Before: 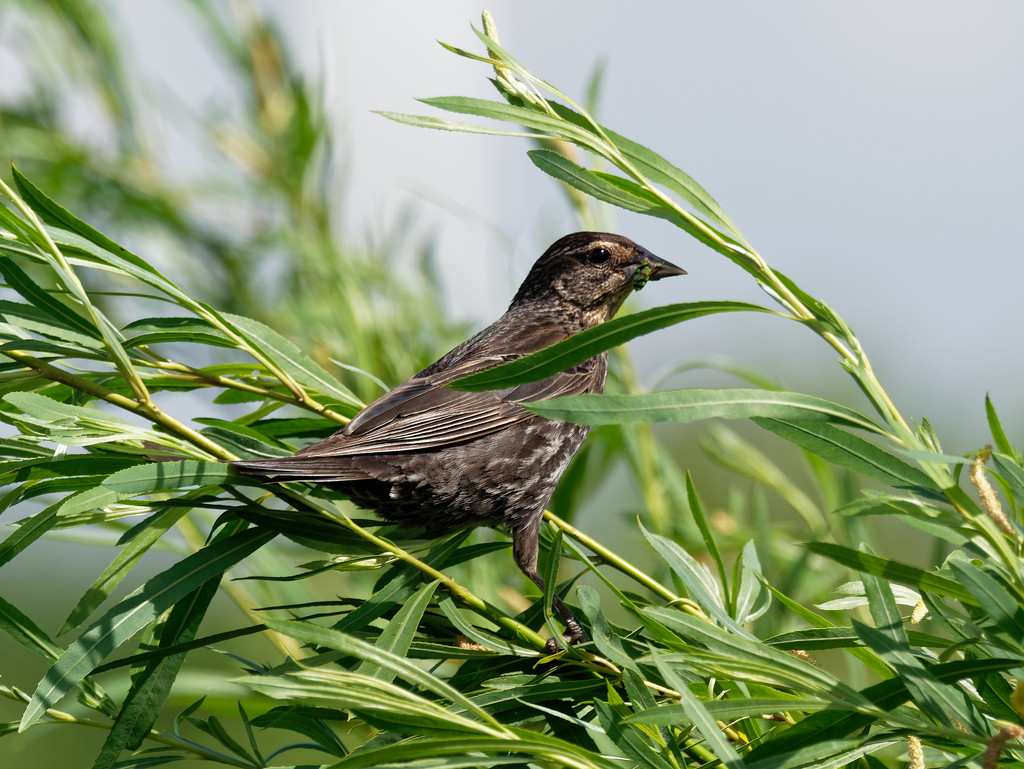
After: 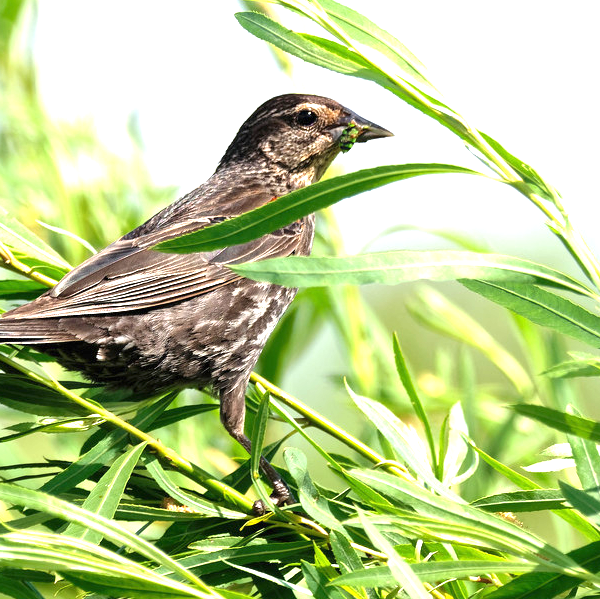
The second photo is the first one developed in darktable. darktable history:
exposure: black level correction 0, exposure 1.495 EV, compensate highlight preservation false
crop and rotate: left 28.688%, top 18.025%, right 12.653%, bottom 4.034%
